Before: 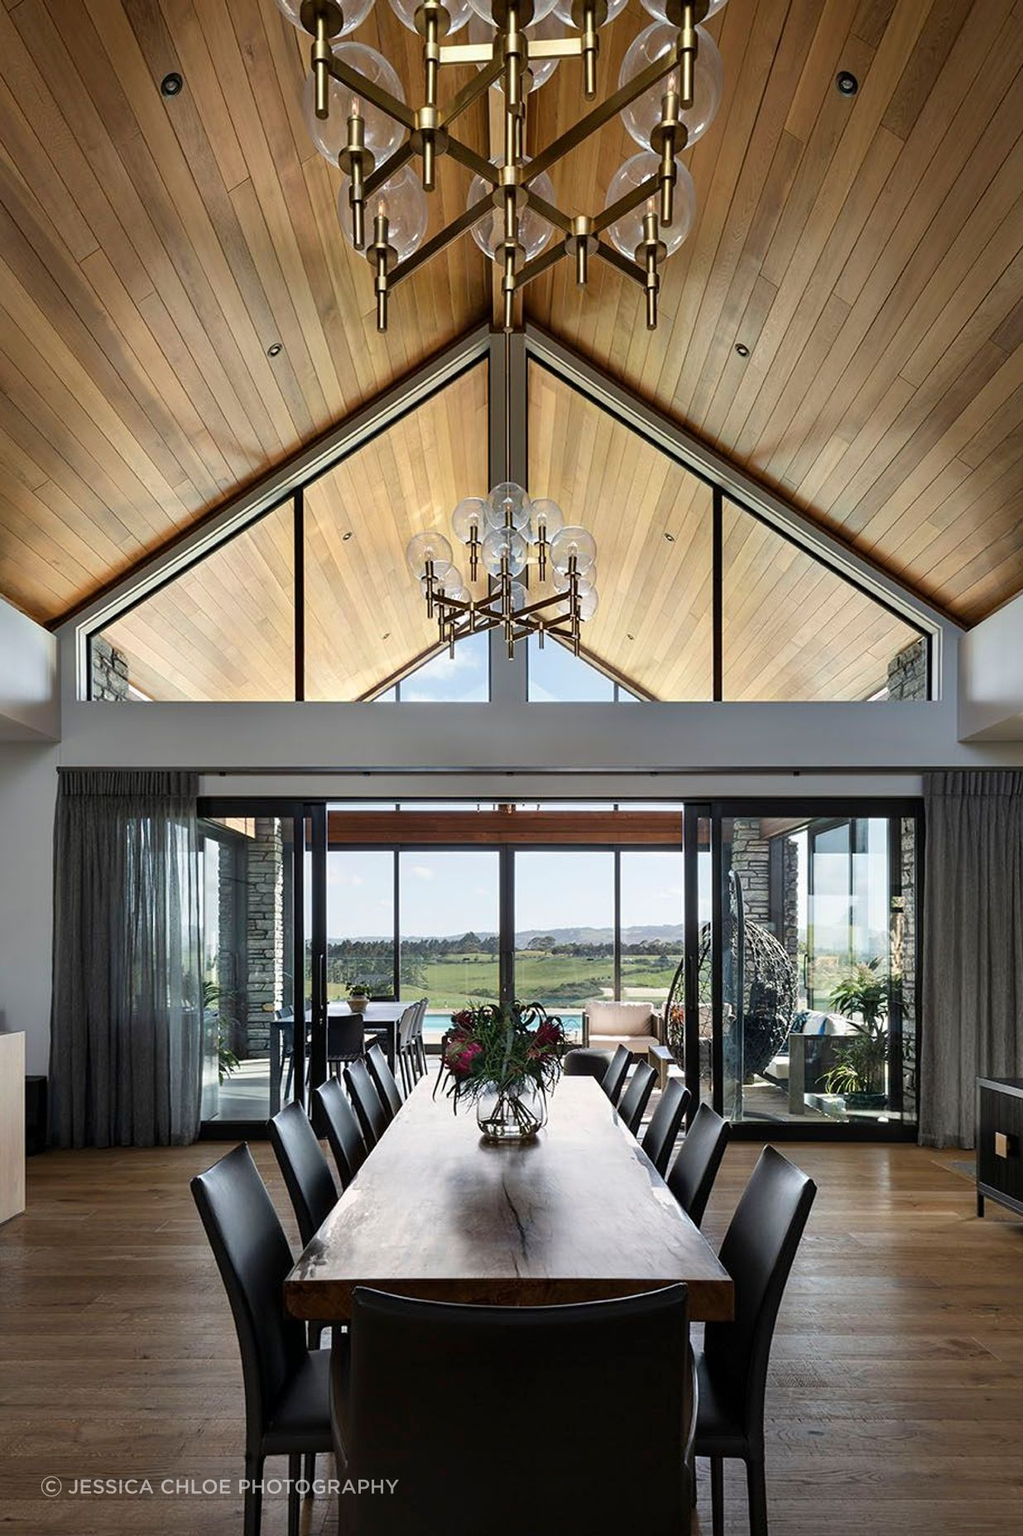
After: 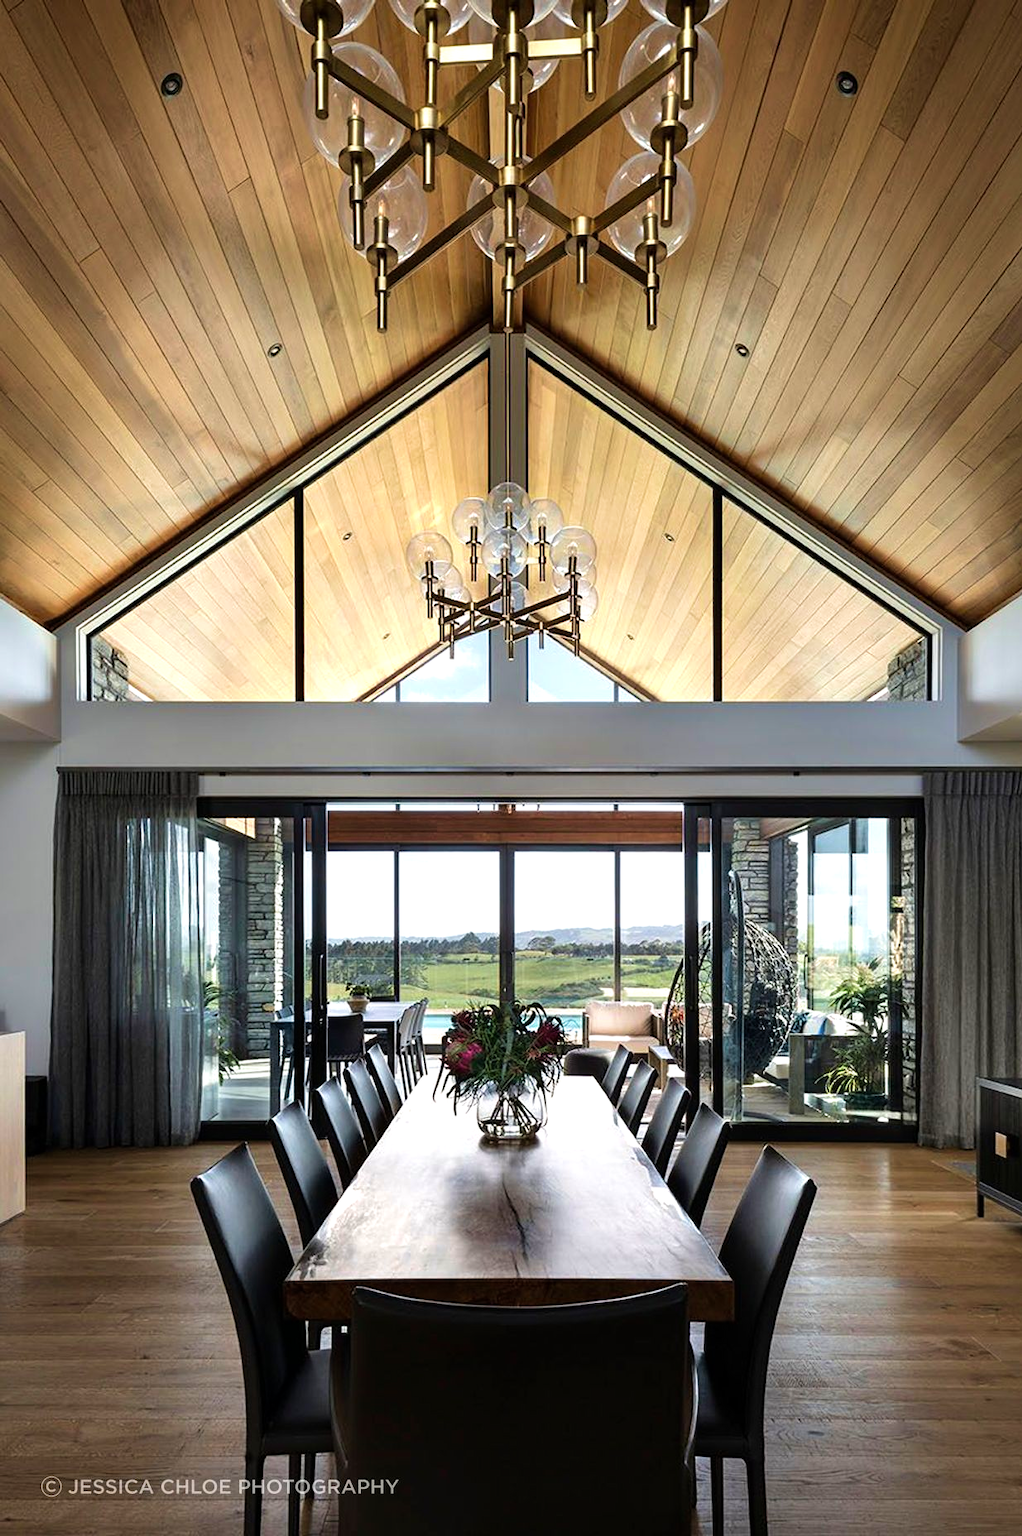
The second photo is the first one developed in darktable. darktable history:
velvia: on, module defaults
exposure: compensate highlight preservation false
tone equalizer: -8 EV -0.413 EV, -7 EV -0.369 EV, -6 EV -0.324 EV, -5 EV -0.192 EV, -3 EV 0.245 EV, -2 EV 0.325 EV, -1 EV 0.41 EV, +0 EV 0.445 EV, mask exposure compensation -0.508 EV
